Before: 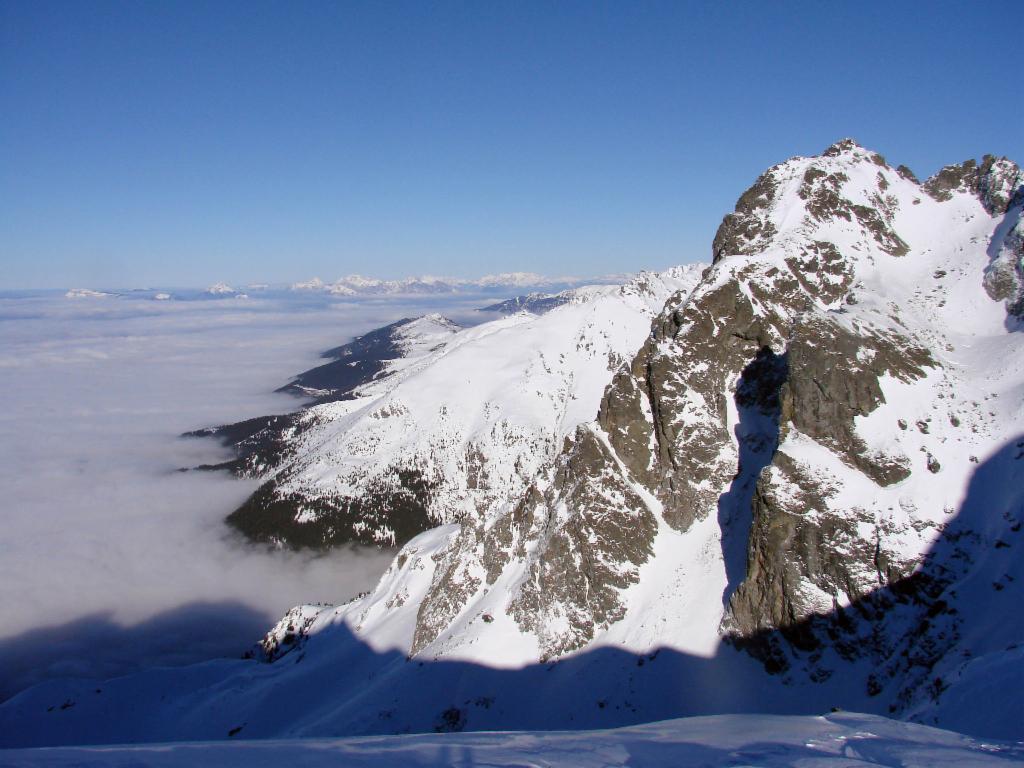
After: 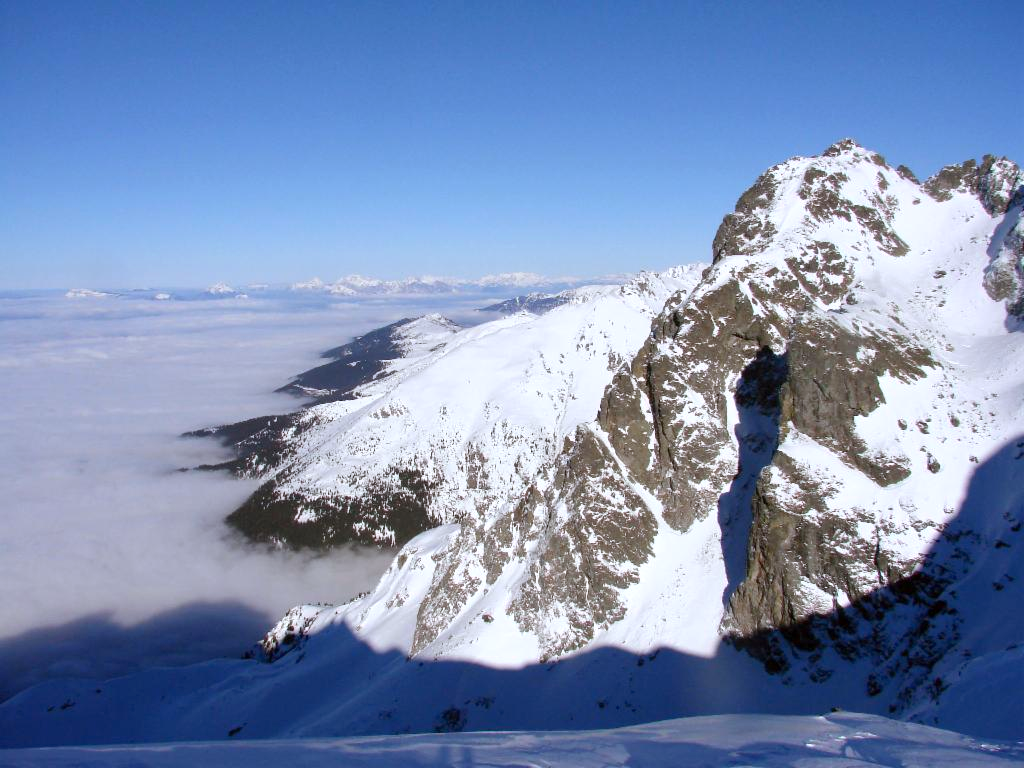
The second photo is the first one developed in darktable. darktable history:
color balance rgb: highlights gain › luminance 16.426%, highlights gain › chroma 2.965%, highlights gain › hue 258.49°, perceptual saturation grading › global saturation -2.772%, perceptual saturation grading › shadows -2.852%
tone equalizer: edges refinement/feathering 500, mask exposure compensation -1.57 EV, preserve details no
levels: levels [0, 0.478, 1]
